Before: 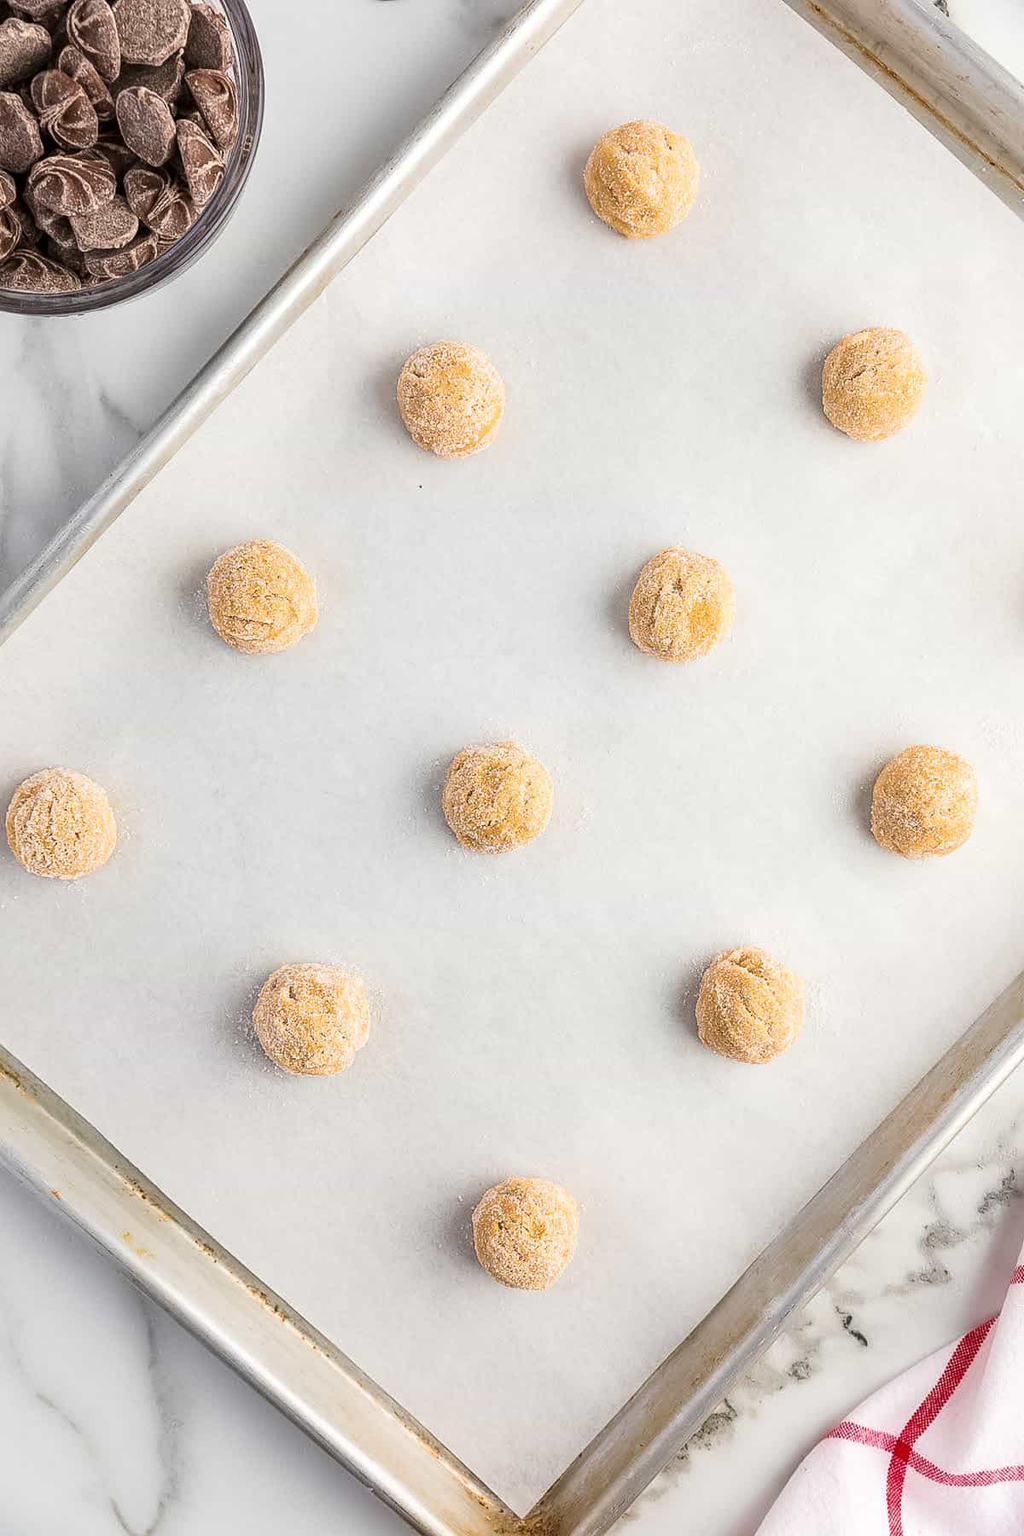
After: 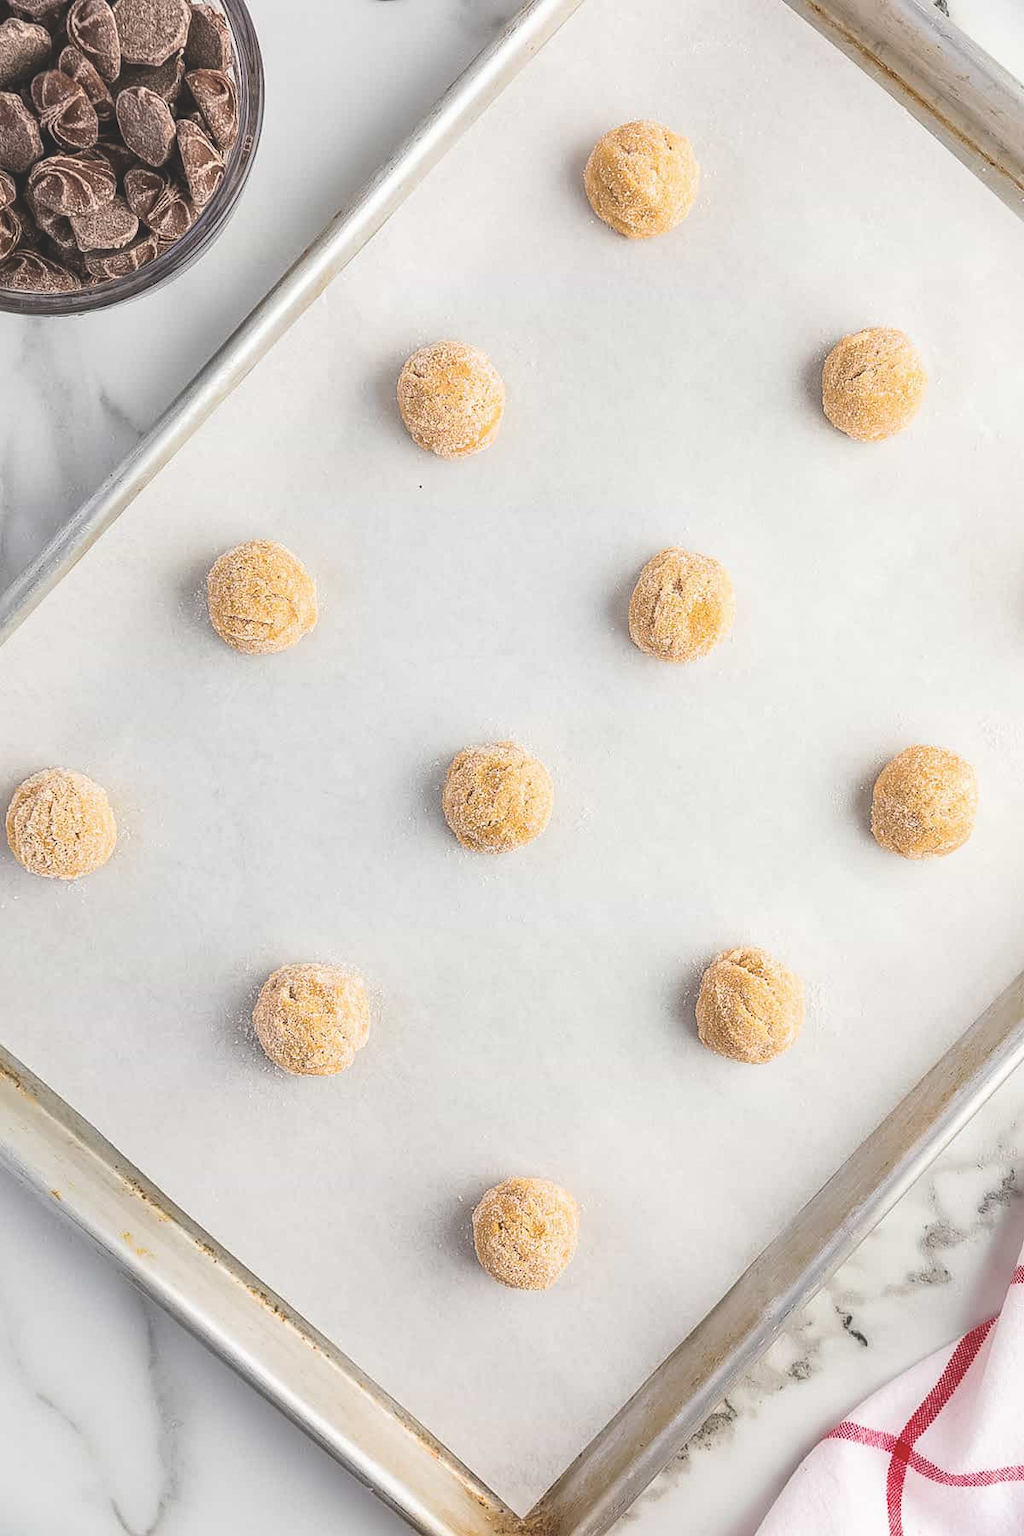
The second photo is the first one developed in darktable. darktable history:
exposure: black level correction -0.023, exposure -0.031 EV, compensate exposure bias true, compensate highlight preservation false
